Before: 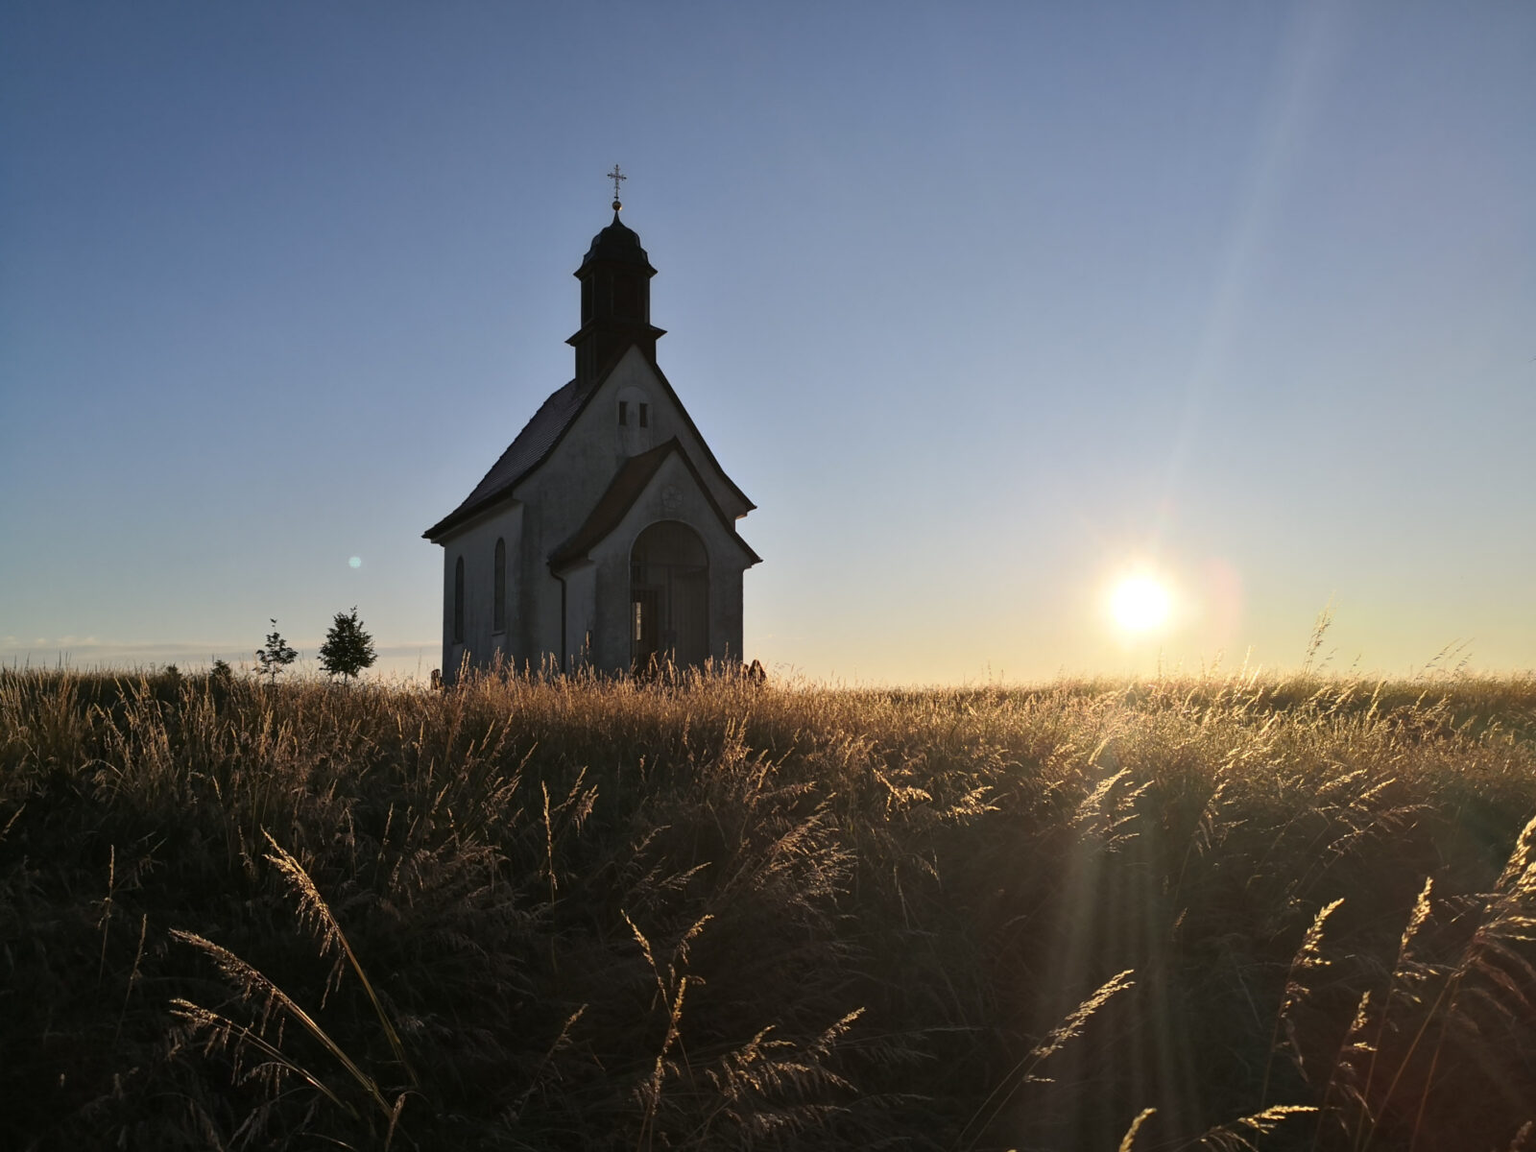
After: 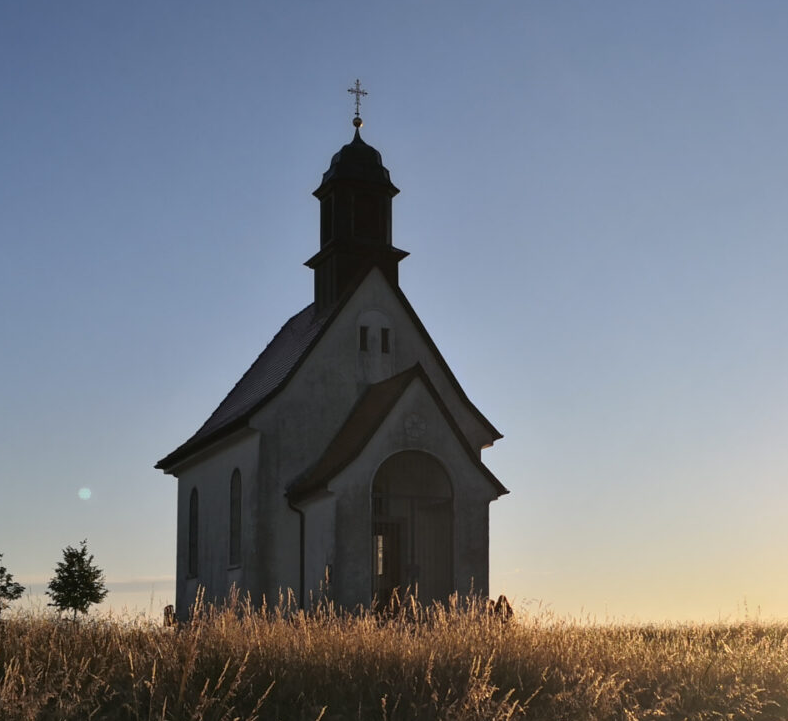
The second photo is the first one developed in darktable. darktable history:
crop: left 17.835%, top 7.675%, right 32.881%, bottom 32.213%
shadows and highlights: radius 125.46, shadows 21.19, highlights -21.19, low approximation 0.01
